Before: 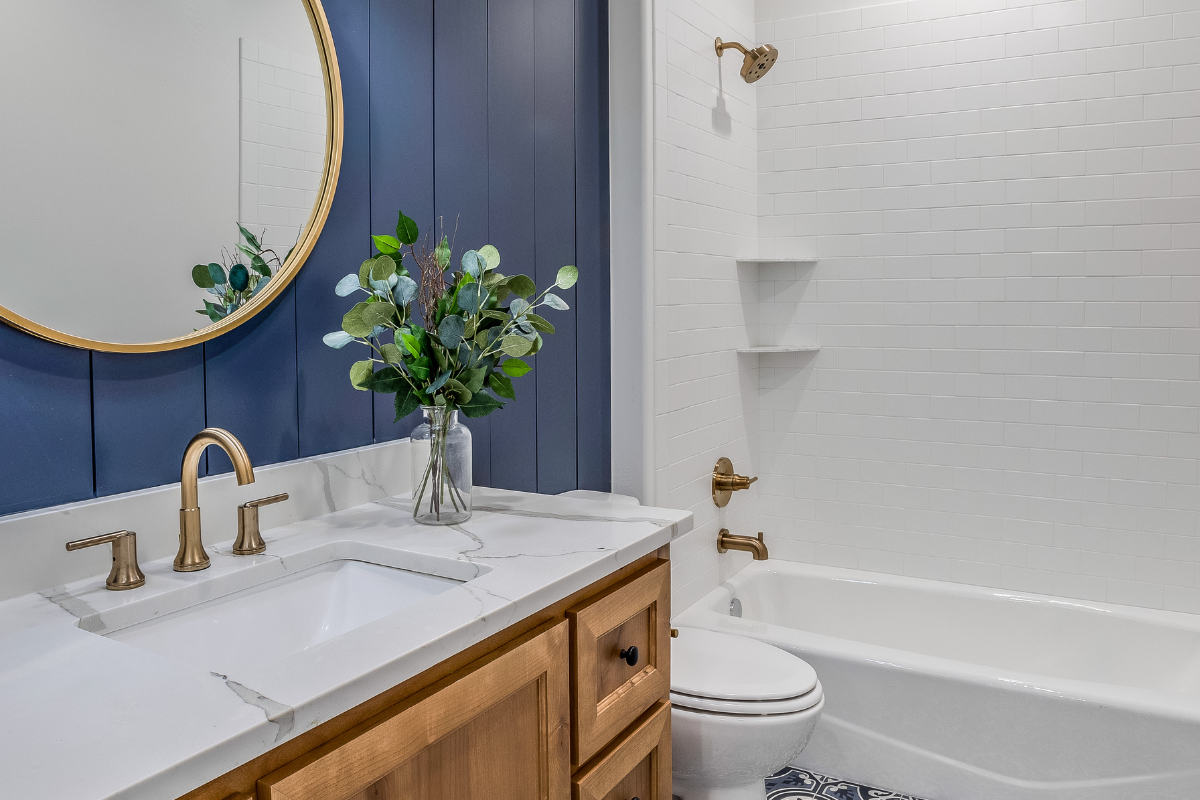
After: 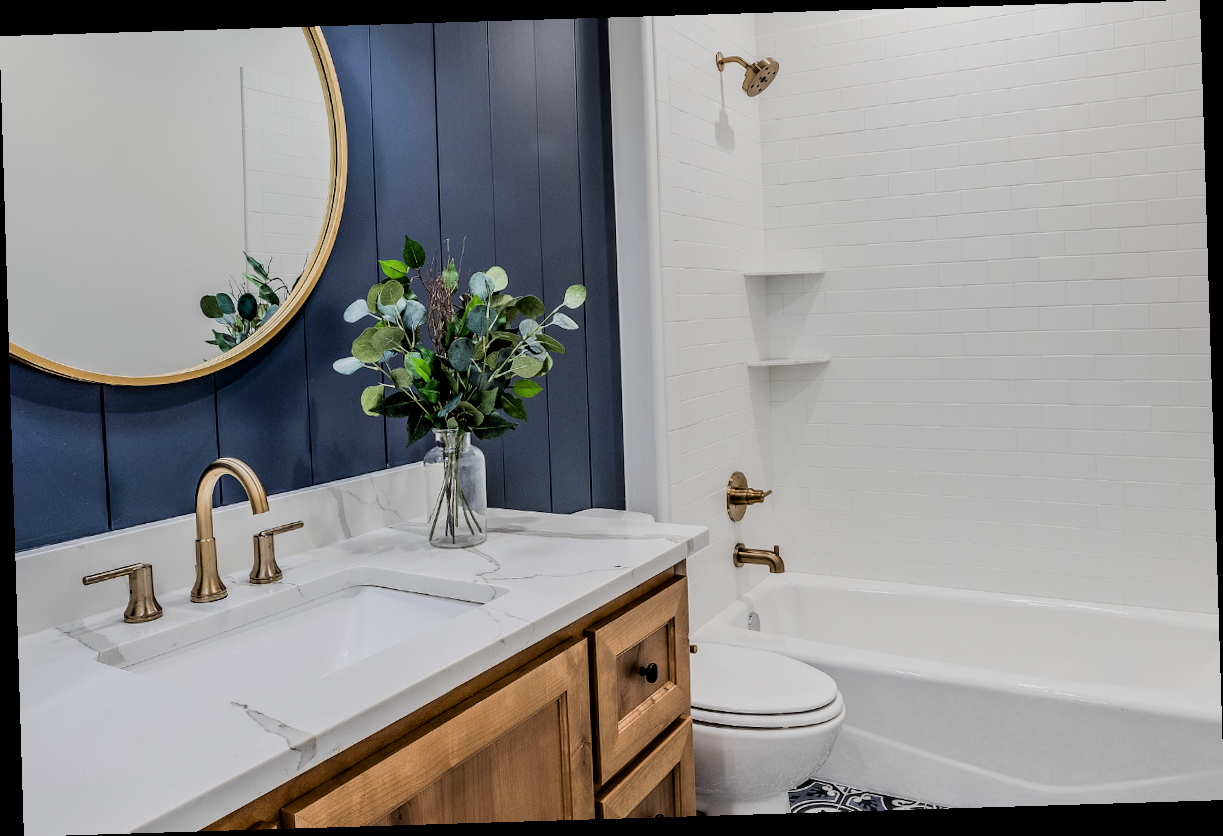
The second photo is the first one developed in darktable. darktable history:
rotate and perspective: rotation -1.75°, automatic cropping off
filmic rgb: black relative exposure -5 EV, hardness 2.88, contrast 1.3, highlights saturation mix -30%
